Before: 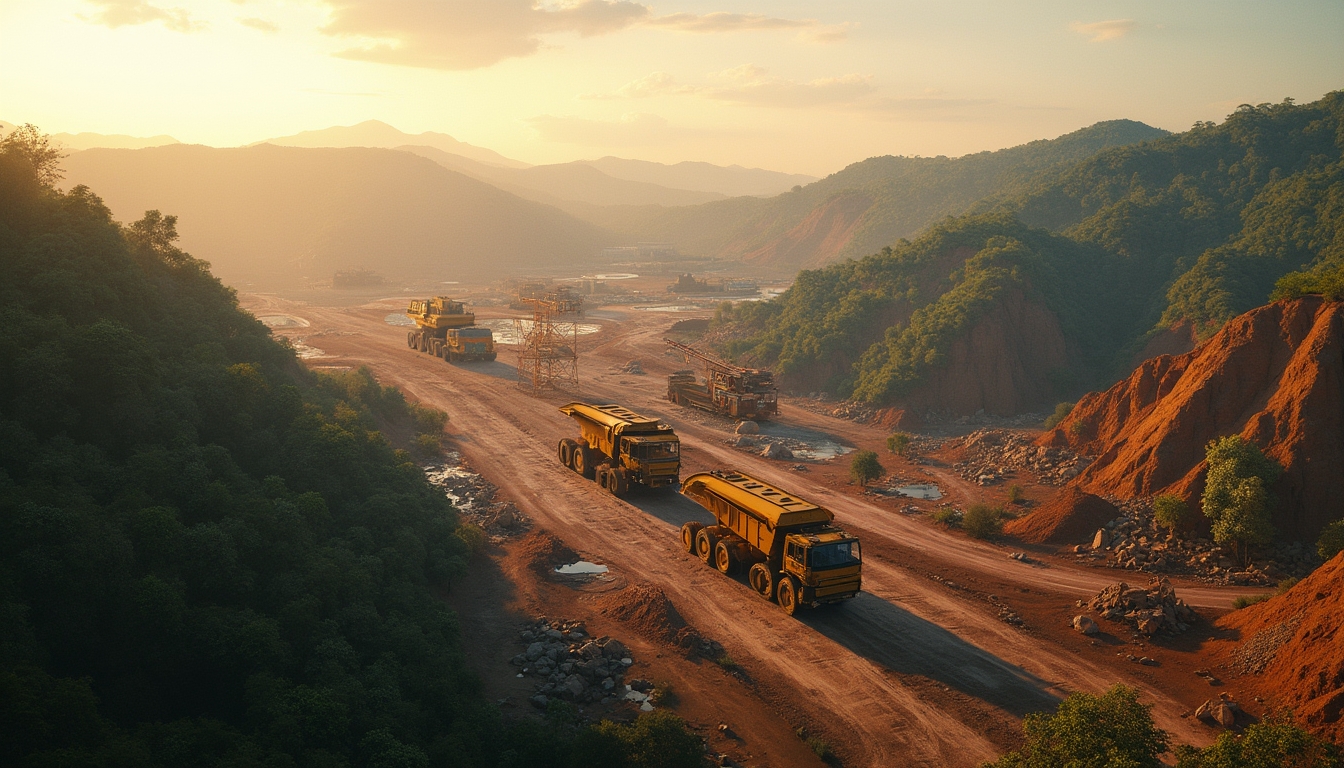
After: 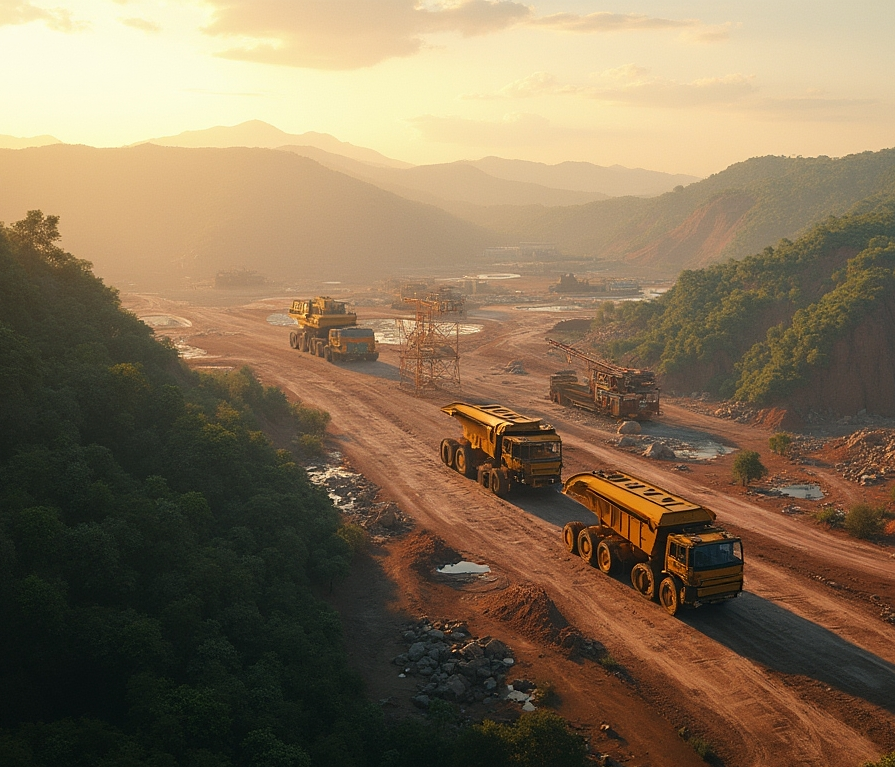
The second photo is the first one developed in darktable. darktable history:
crop and rotate: left 8.786%, right 24.548%
sharpen: amount 0.2
